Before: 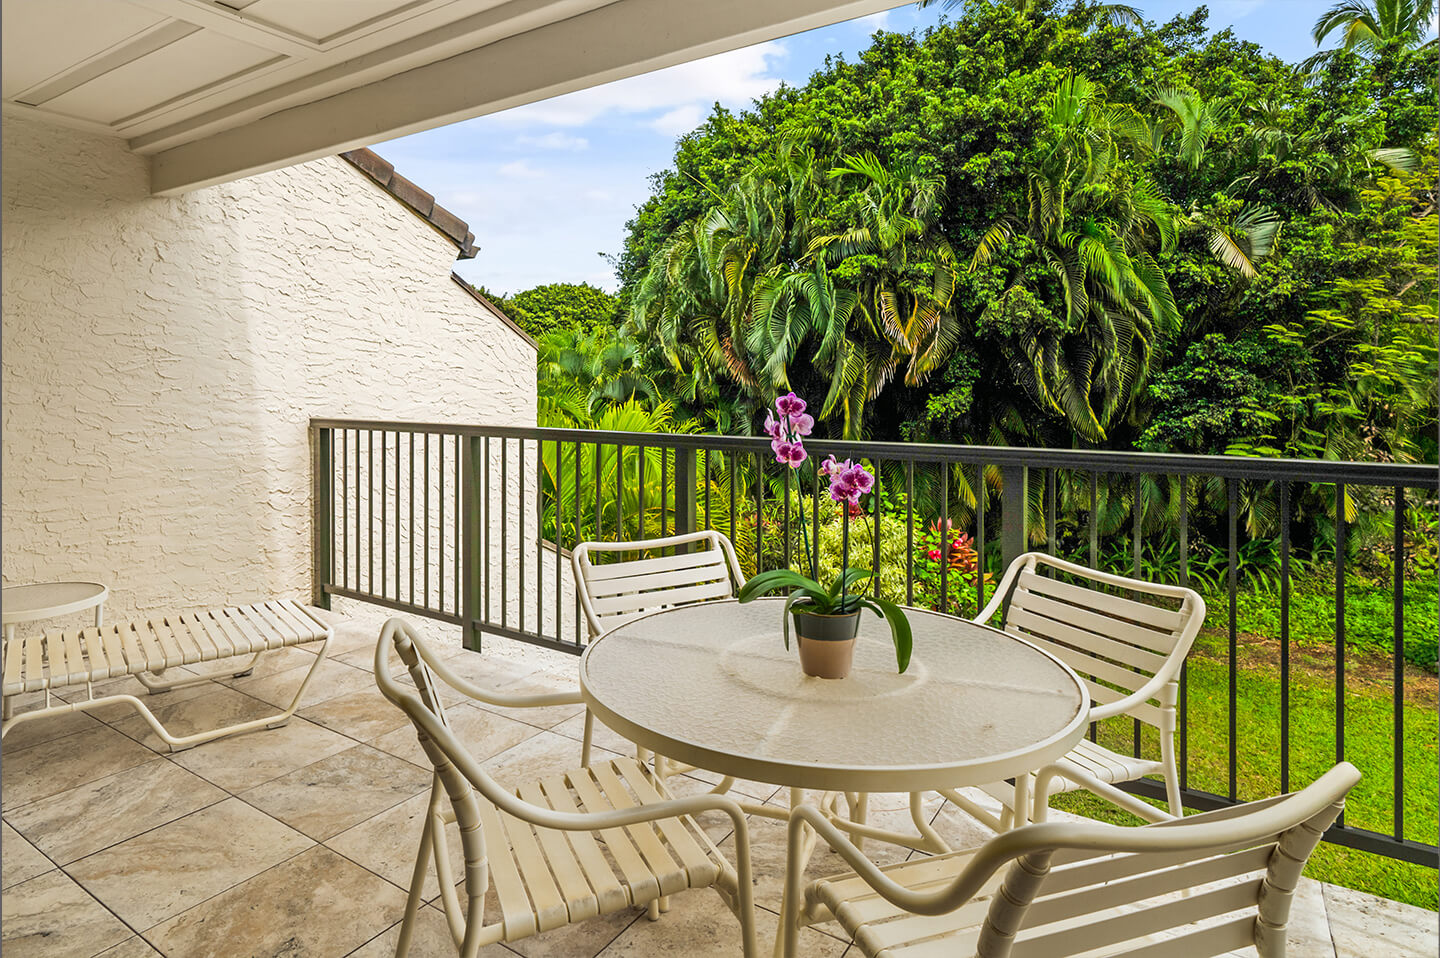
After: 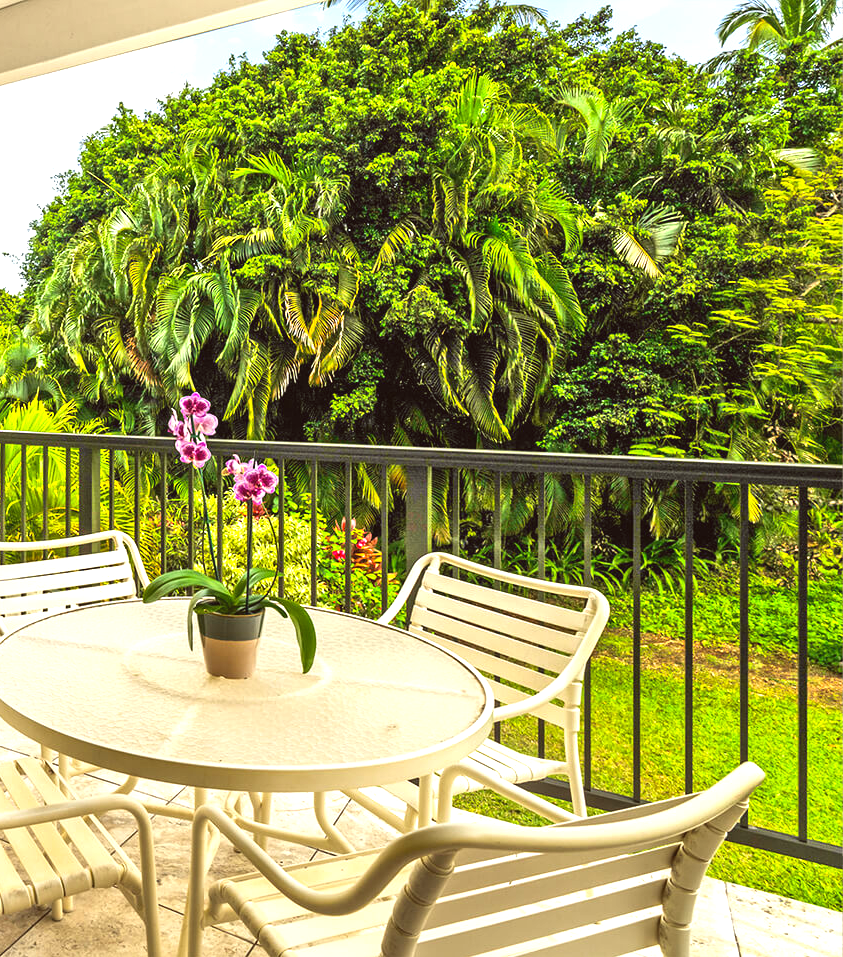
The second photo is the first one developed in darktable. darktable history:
color balance: lift [1.005, 1.002, 0.998, 0.998], gamma [1, 1.021, 1.02, 0.979], gain [0.923, 1.066, 1.056, 0.934]
crop: left 41.402%
exposure: exposure 1.089 EV, compensate highlight preservation false
